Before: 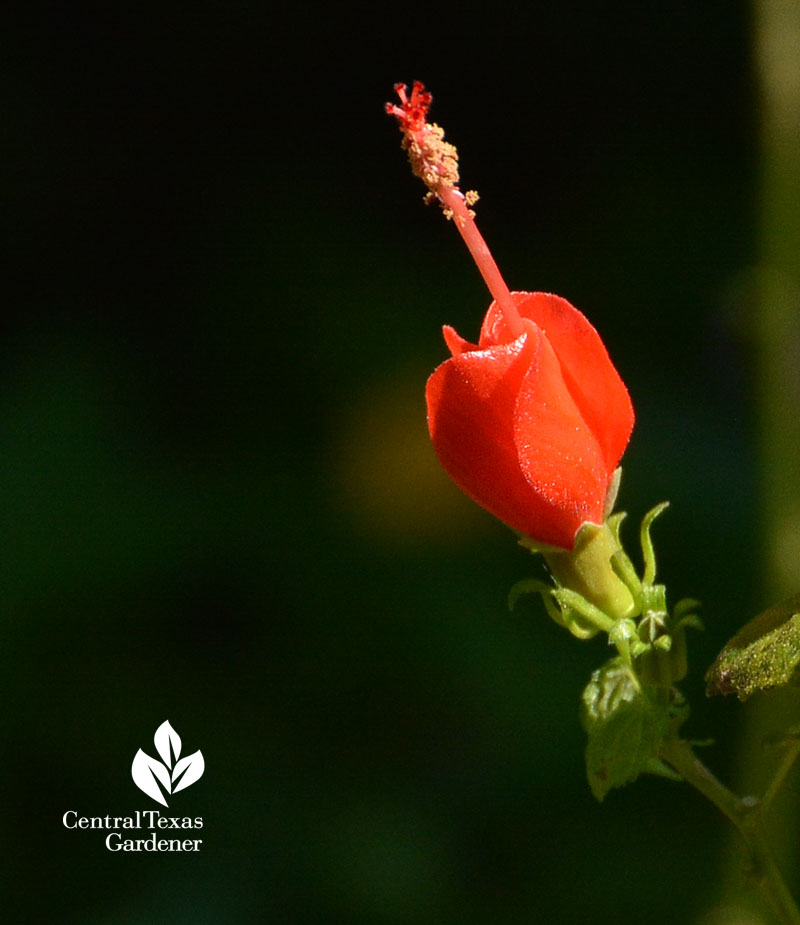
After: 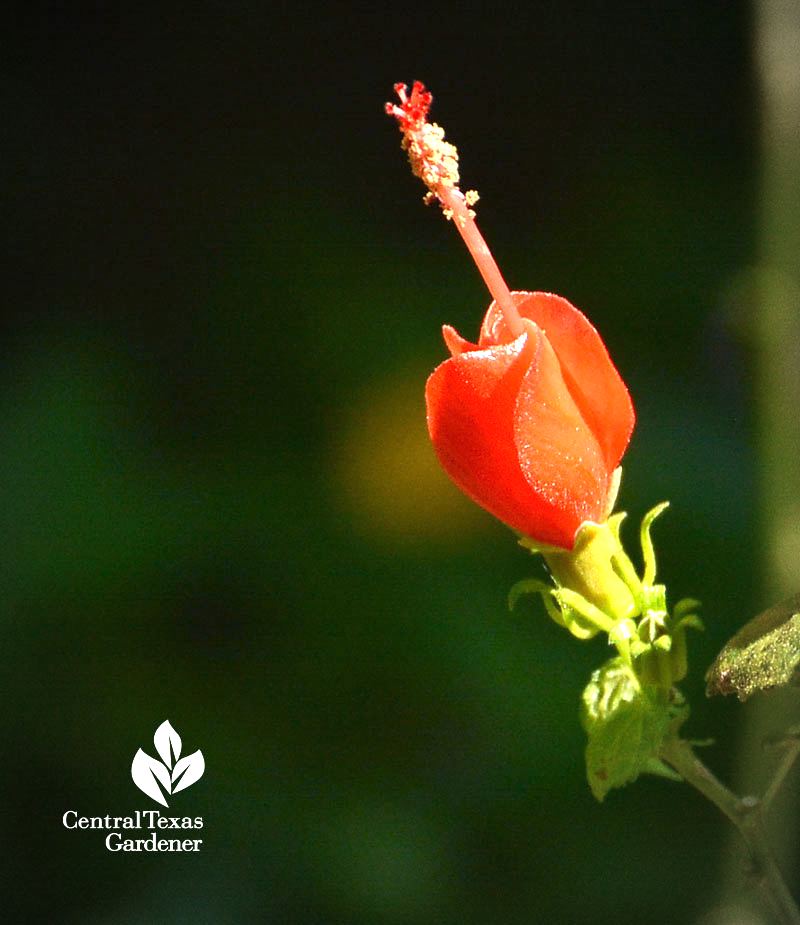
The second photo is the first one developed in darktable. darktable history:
exposure: black level correction 0, exposure 1.563 EV, compensate highlight preservation false
vignetting: fall-off radius 59.74%, automatic ratio true
